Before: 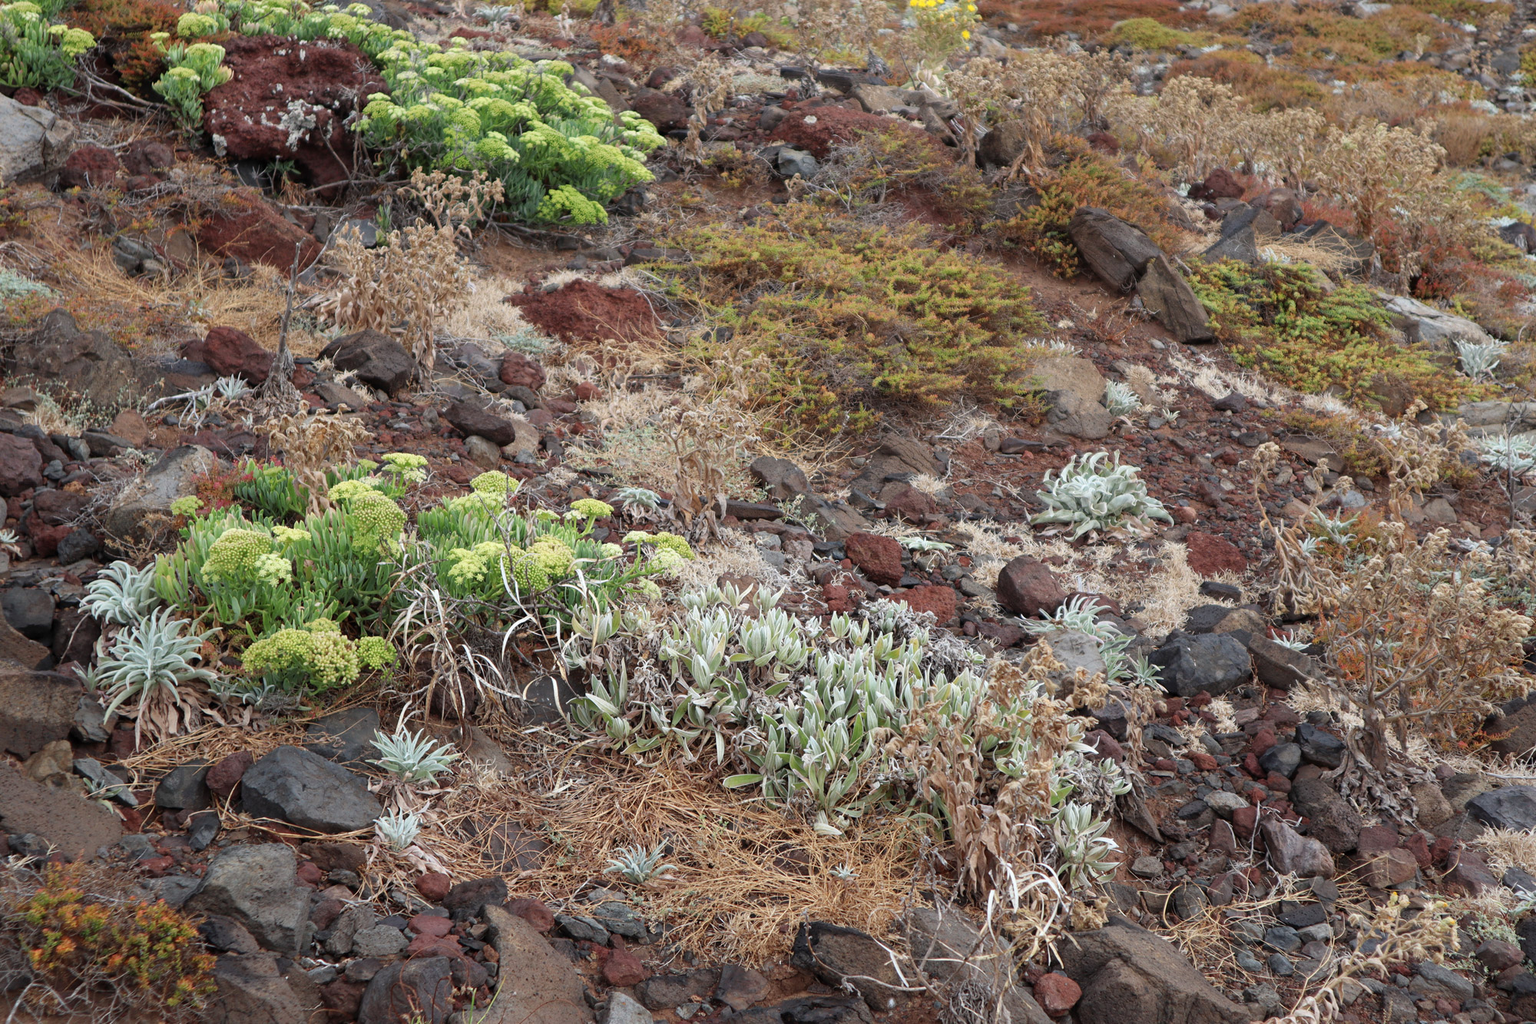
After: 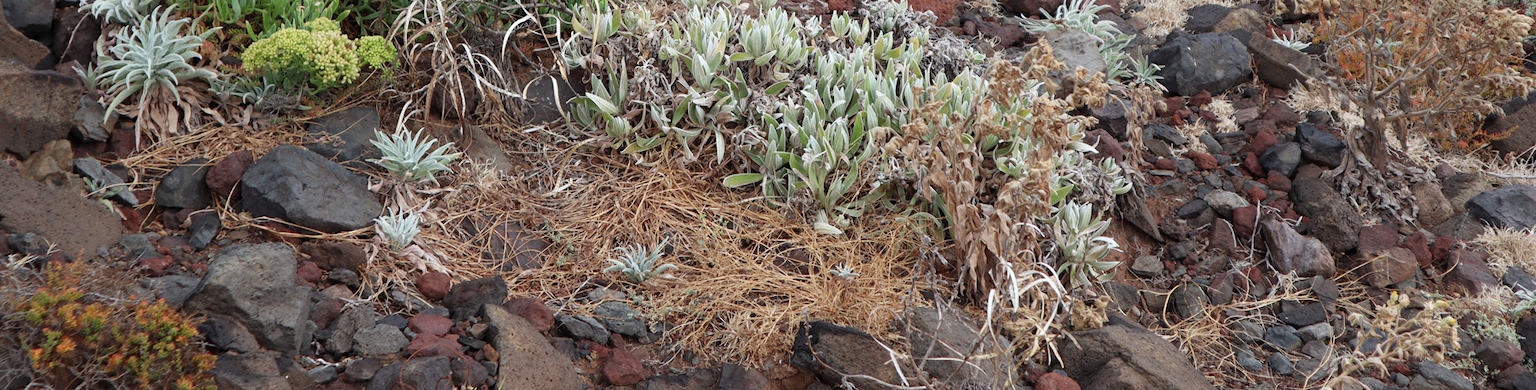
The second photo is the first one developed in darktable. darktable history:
crop and rotate: top 58.684%, bottom 3.078%
